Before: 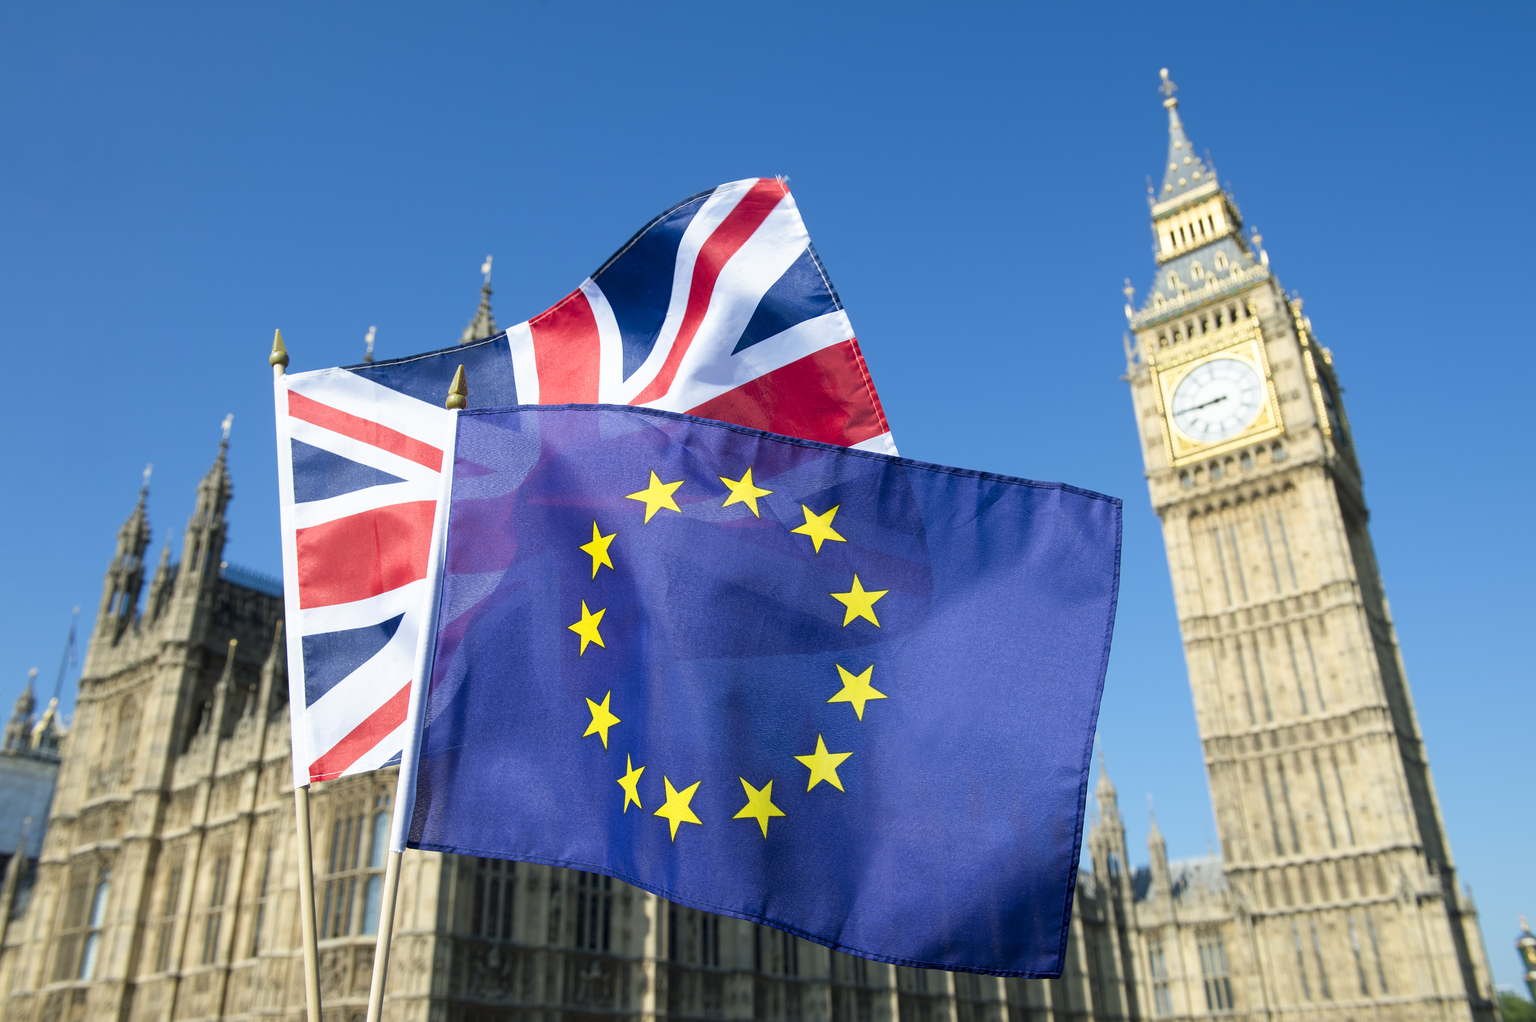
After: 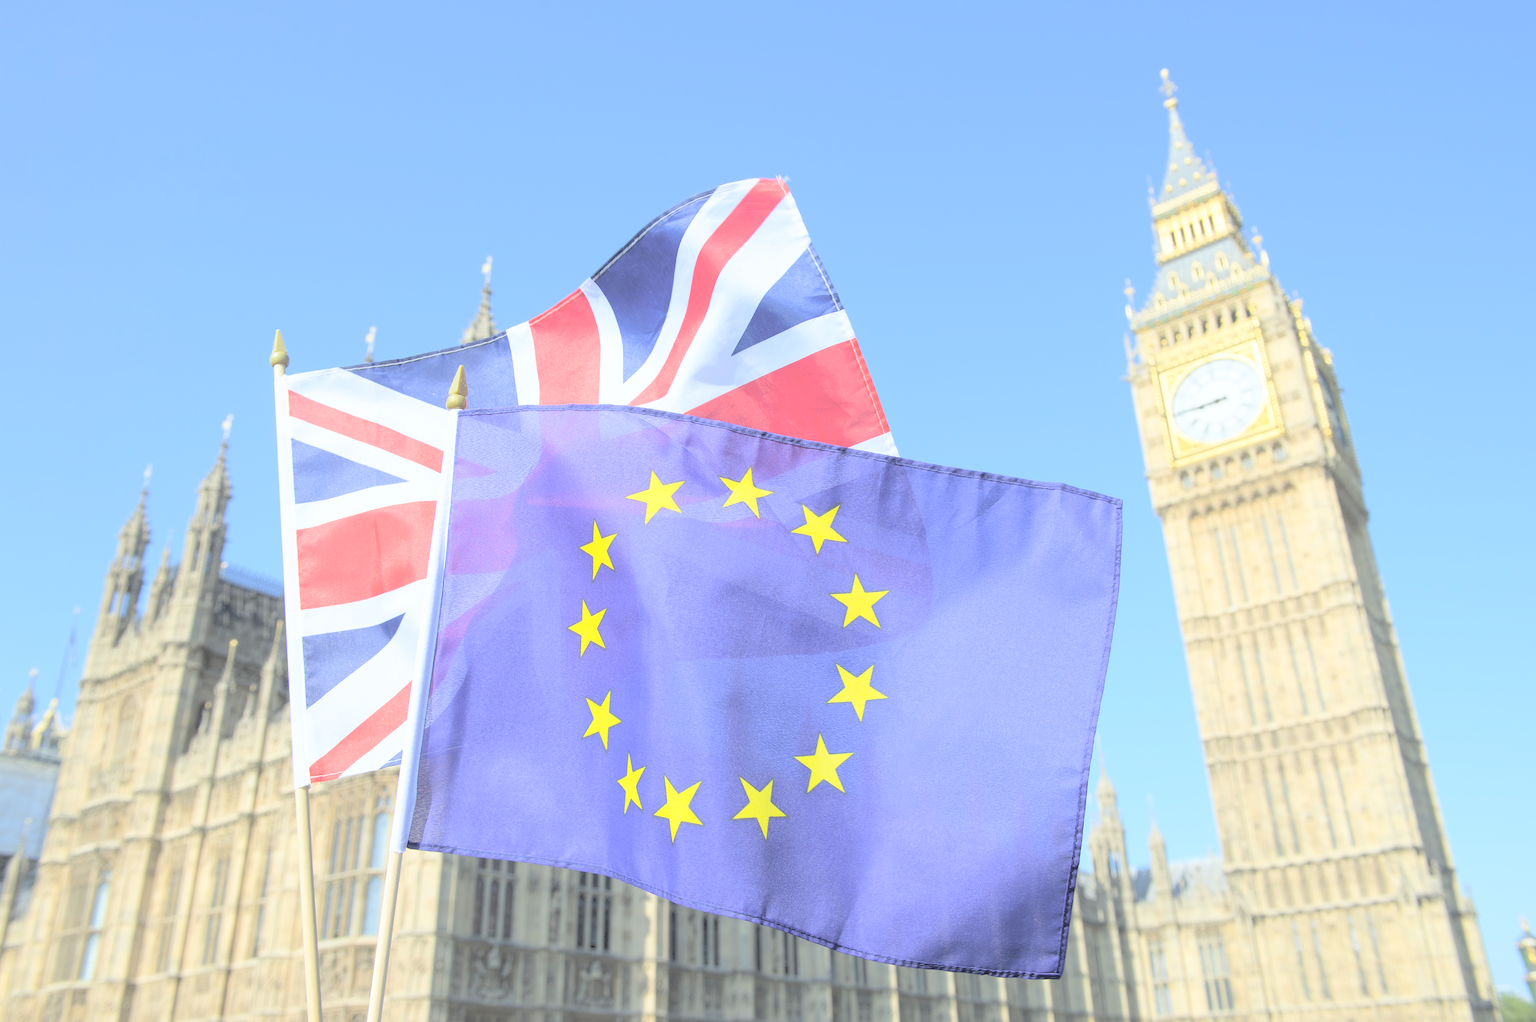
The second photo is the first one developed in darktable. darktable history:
white balance: red 0.988, blue 1.017
contrast brightness saturation: brightness 1
